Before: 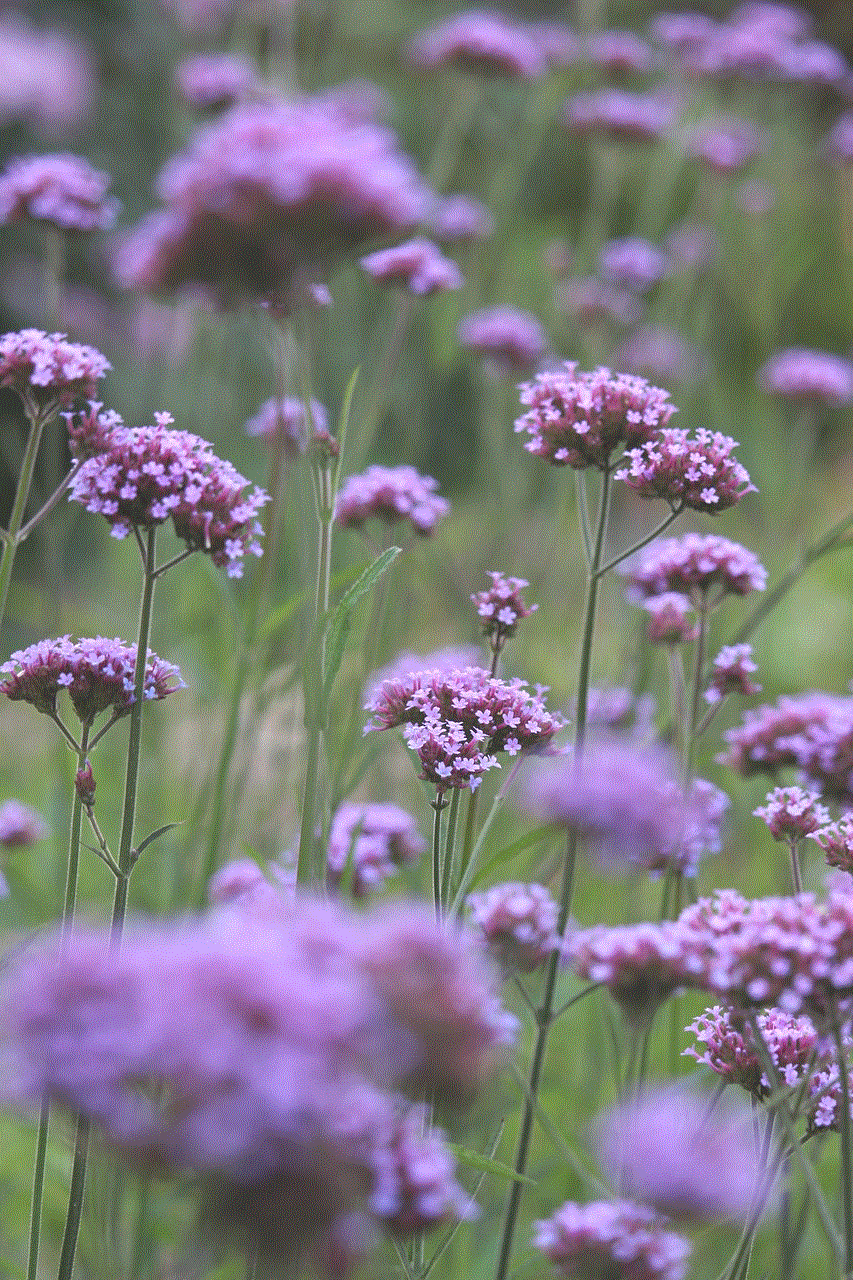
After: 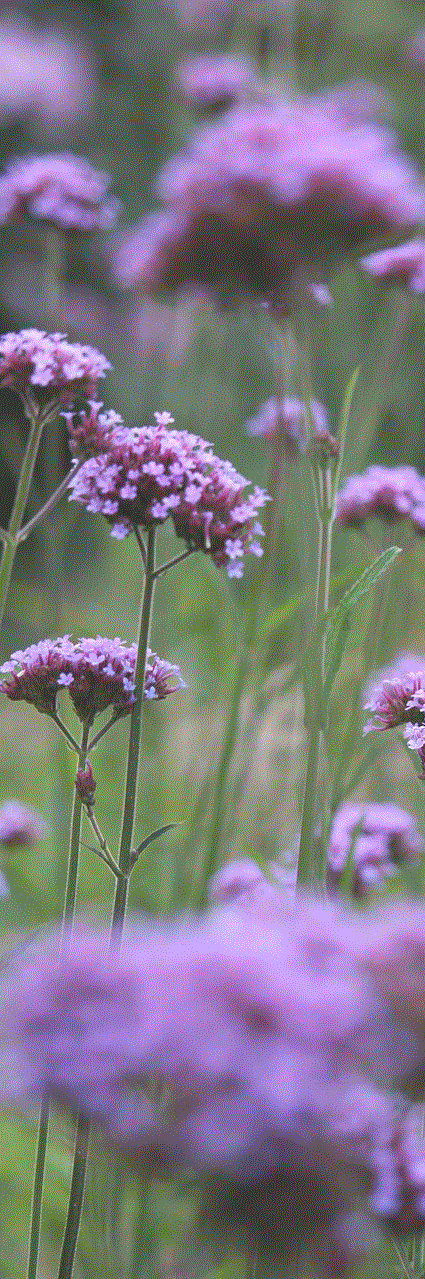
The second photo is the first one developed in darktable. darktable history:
crop and rotate: left 0.054%, top 0%, right 50.059%
tone equalizer: edges refinement/feathering 500, mask exposure compensation -1.57 EV, preserve details no
